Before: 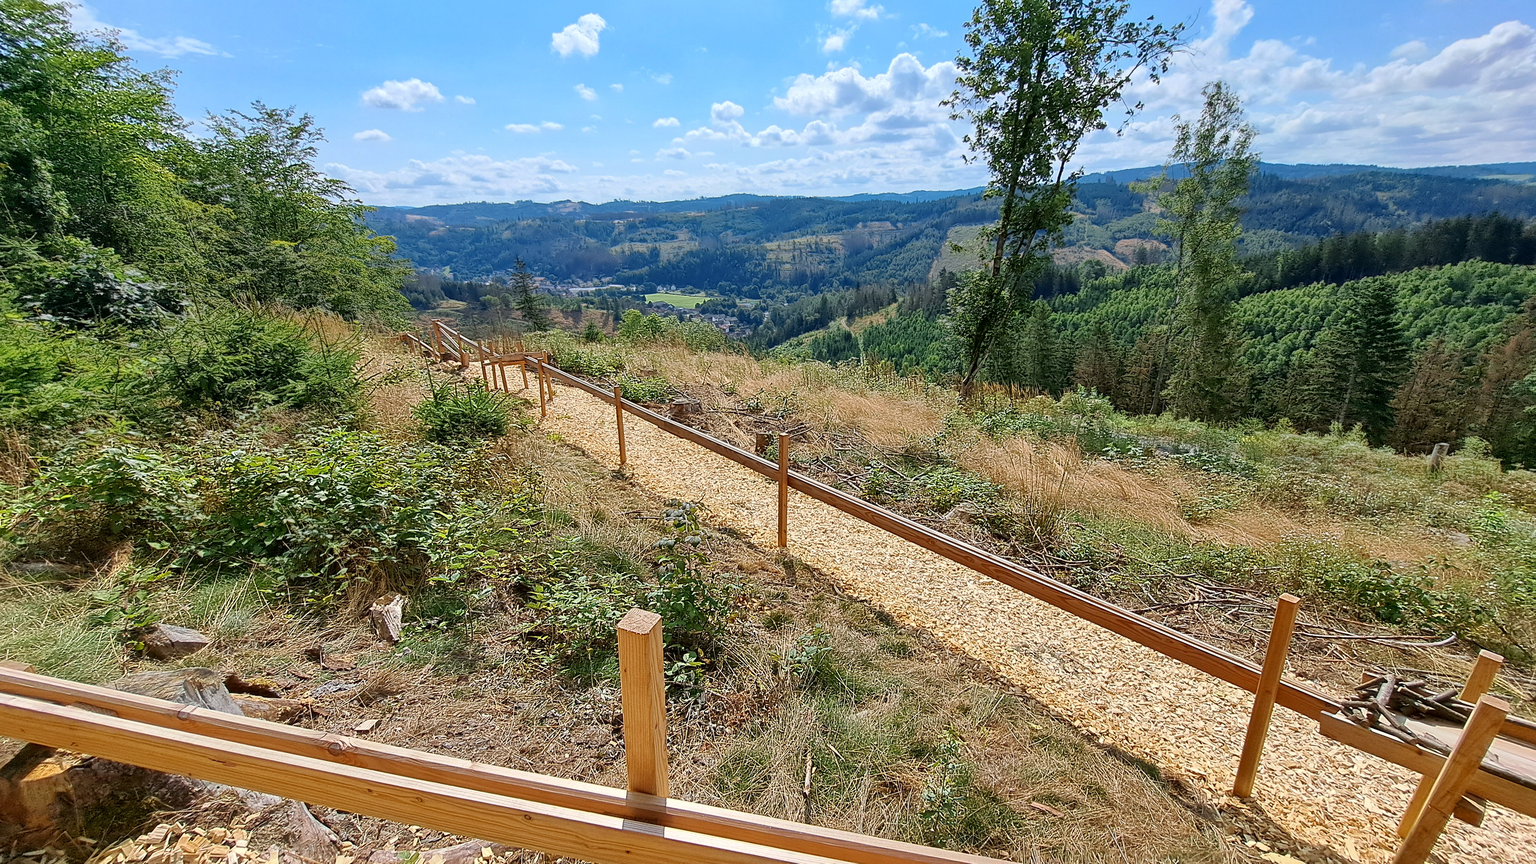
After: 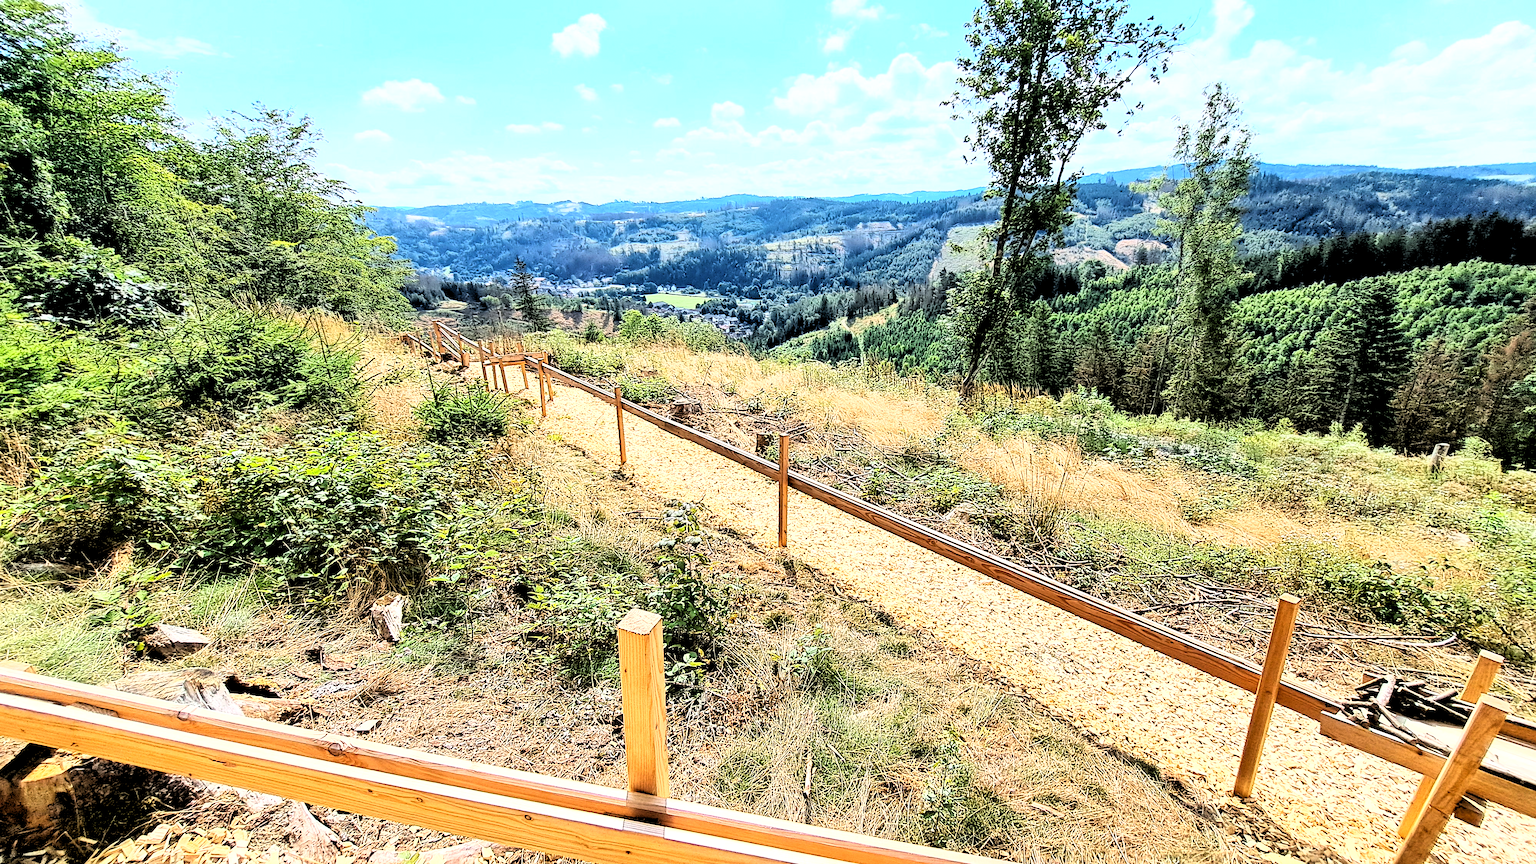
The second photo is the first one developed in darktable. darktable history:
rgb levels: levels [[0.013, 0.434, 0.89], [0, 0.5, 1], [0, 0.5, 1]]
rgb curve: curves: ch0 [(0, 0) (0.21, 0.15) (0.24, 0.21) (0.5, 0.75) (0.75, 0.96) (0.89, 0.99) (1, 1)]; ch1 [(0, 0.02) (0.21, 0.13) (0.25, 0.2) (0.5, 0.67) (0.75, 0.9) (0.89, 0.97) (1, 1)]; ch2 [(0, 0.02) (0.21, 0.13) (0.25, 0.2) (0.5, 0.67) (0.75, 0.9) (0.89, 0.97) (1, 1)], compensate middle gray true
